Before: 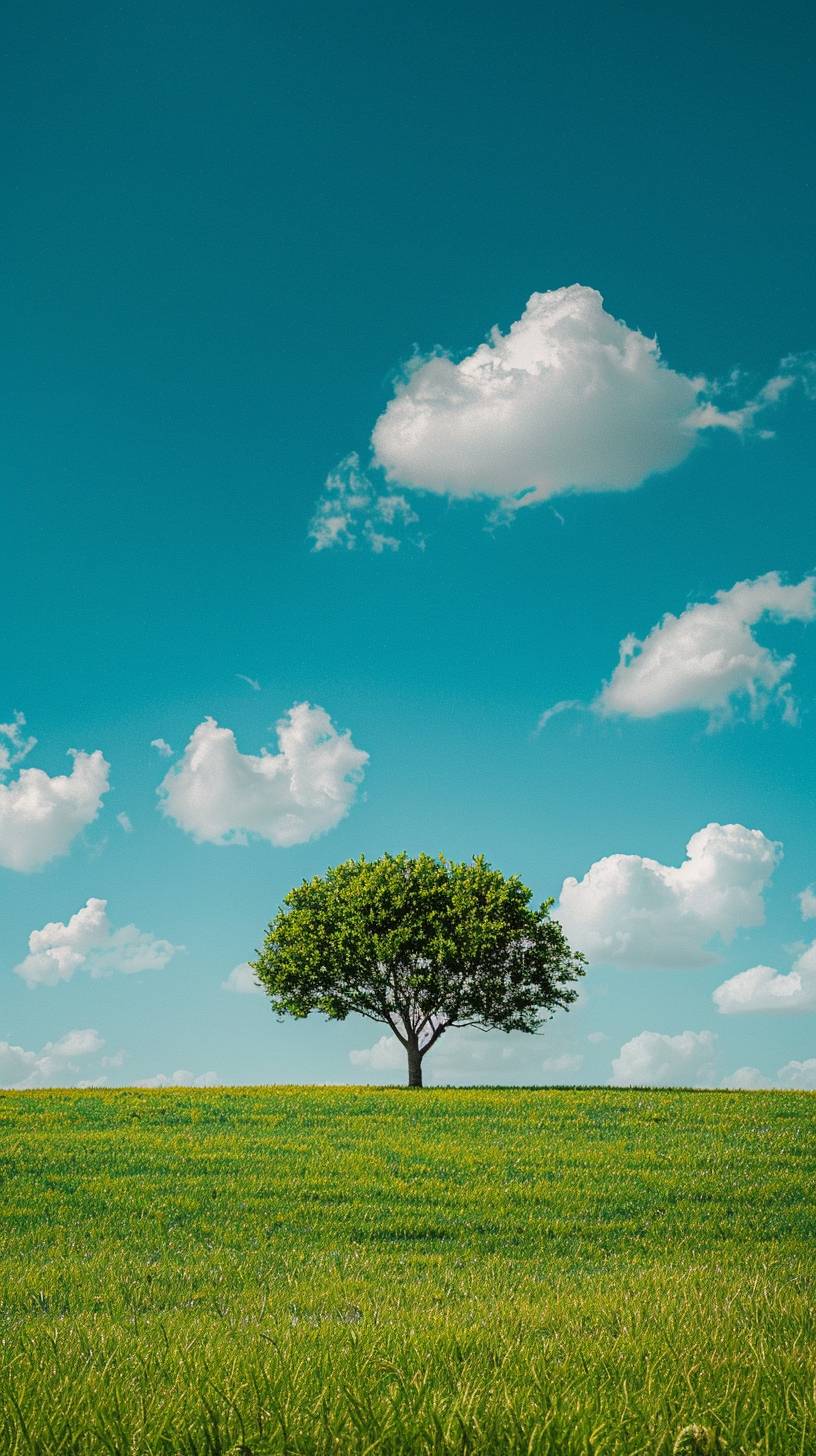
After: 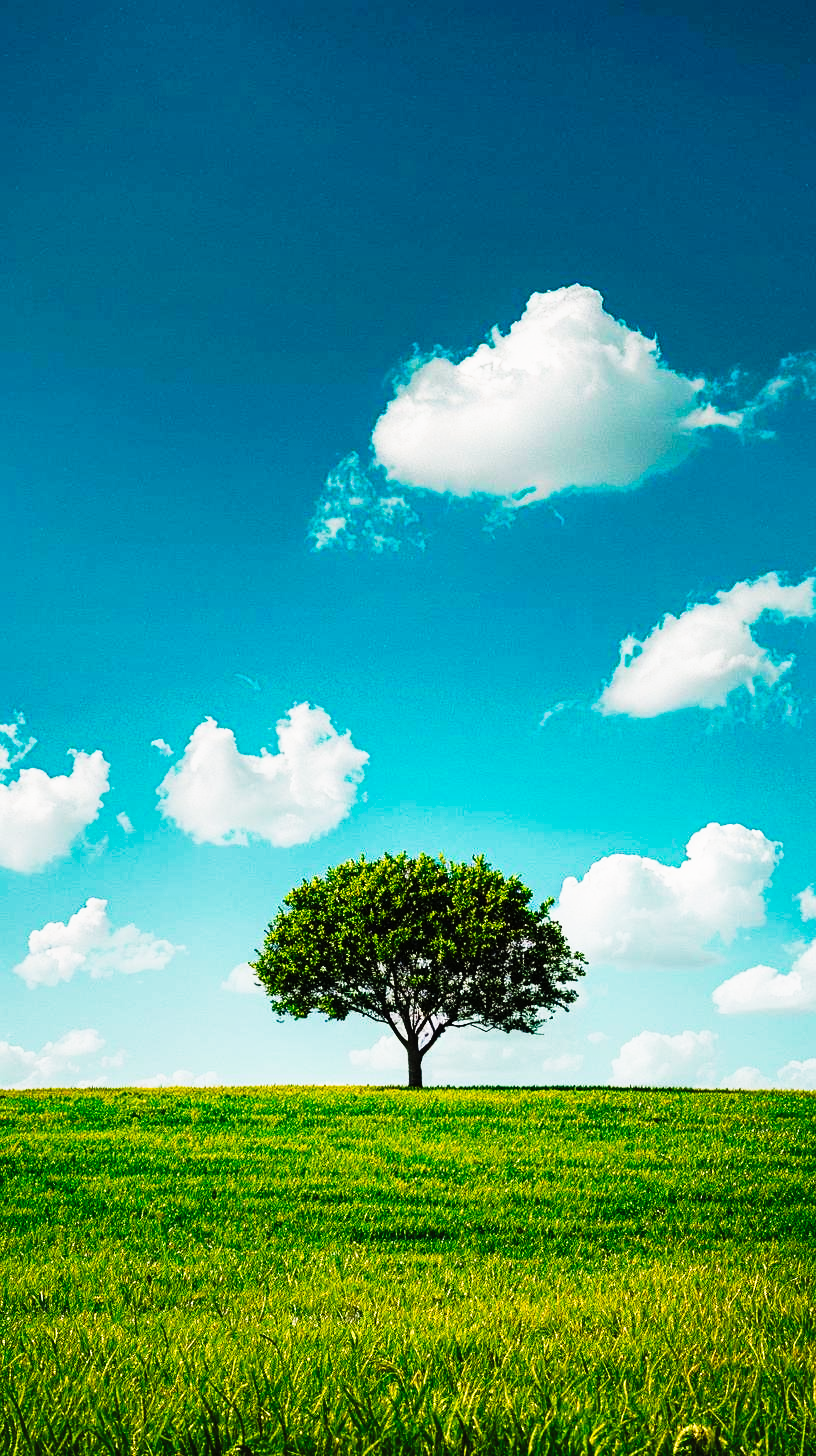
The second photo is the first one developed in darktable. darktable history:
tone curve: curves: ch0 [(0, 0) (0.003, 0.002) (0.011, 0.005) (0.025, 0.011) (0.044, 0.017) (0.069, 0.021) (0.1, 0.027) (0.136, 0.035) (0.177, 0.05) (0.224, 0.076) (0.277, 0.126) (0.335, 0.212) (0.399, 0.333) (0.468, 0.473) (0.543, 0.627) (0.623, 0.784) (0.709, 0.9) (0.801, 0.963) (0.898, 0.988) (1, 1)], preserve colors none
shadows and highlights: radius 135.23, soften with gaussian
